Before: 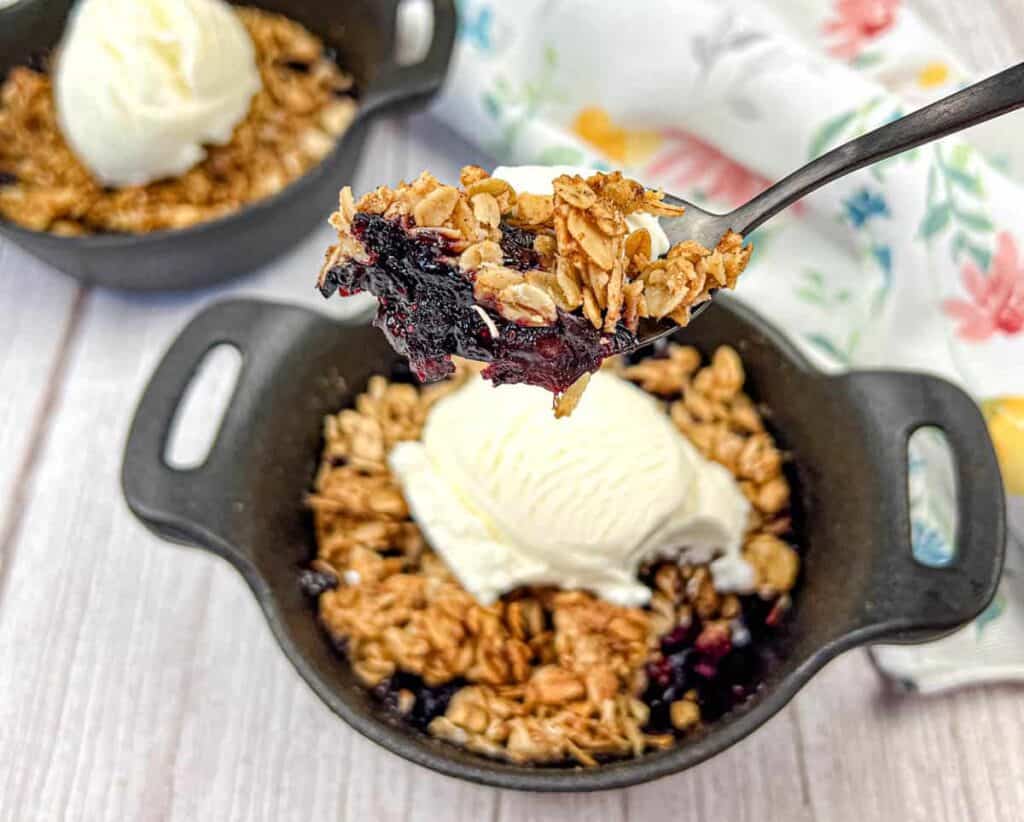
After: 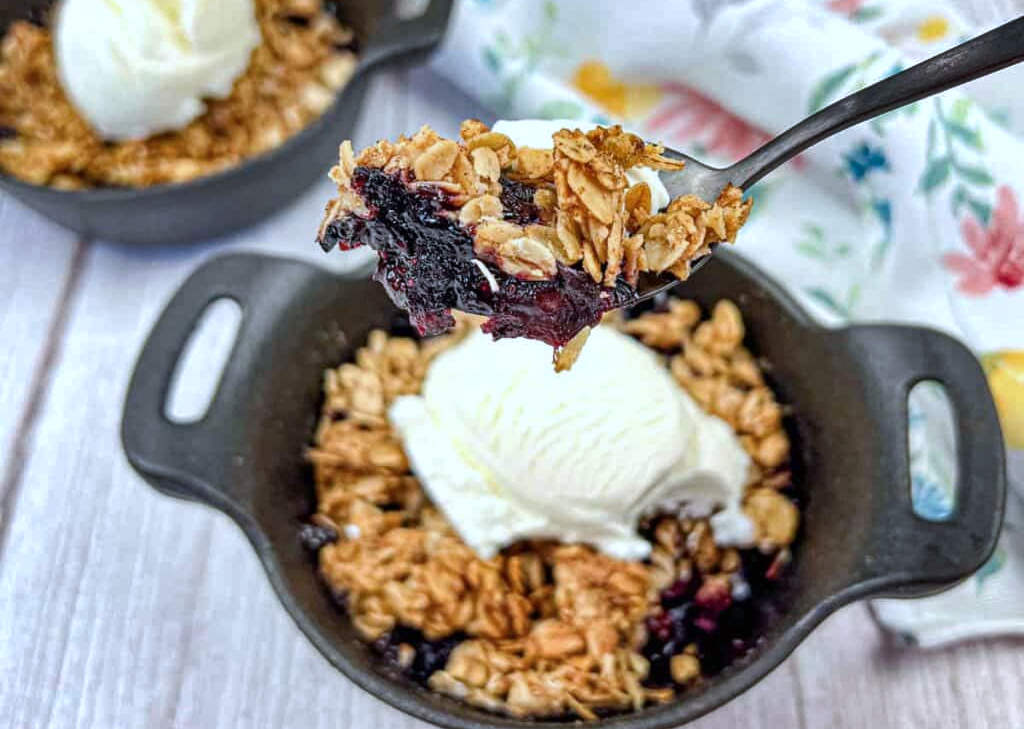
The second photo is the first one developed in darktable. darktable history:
color calibration: x 0.37, y 0.382, temperature 4313.32 K
crop and rotate: top 5.609%, bottom 5.609%
shadows and highlights: soften with gaussian
